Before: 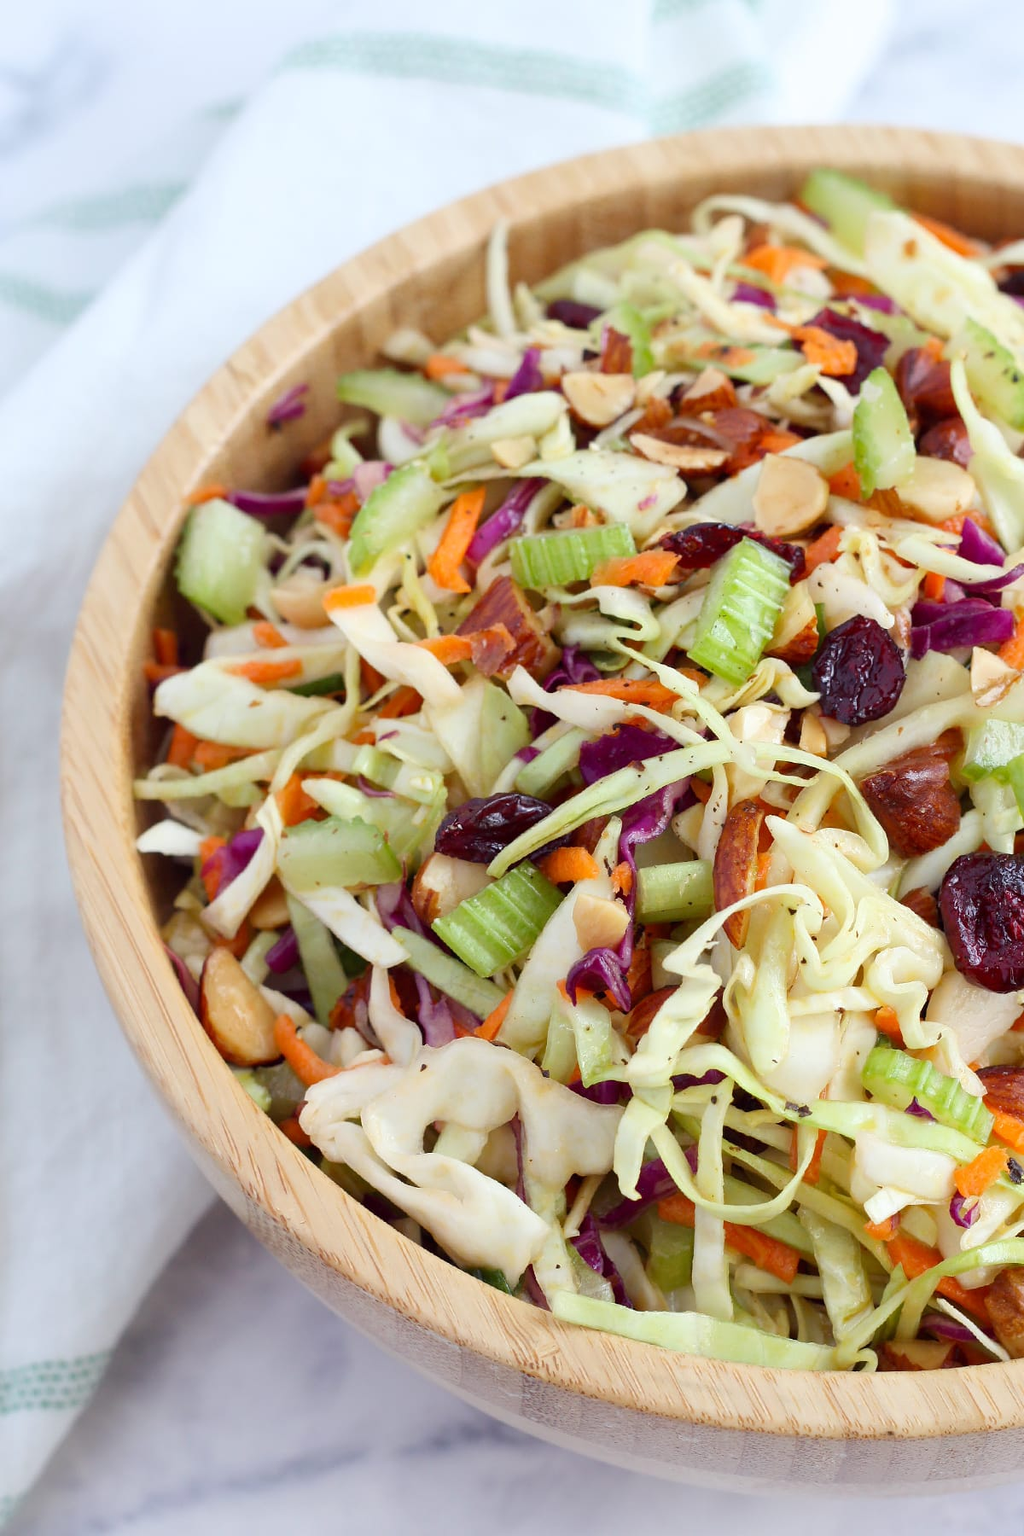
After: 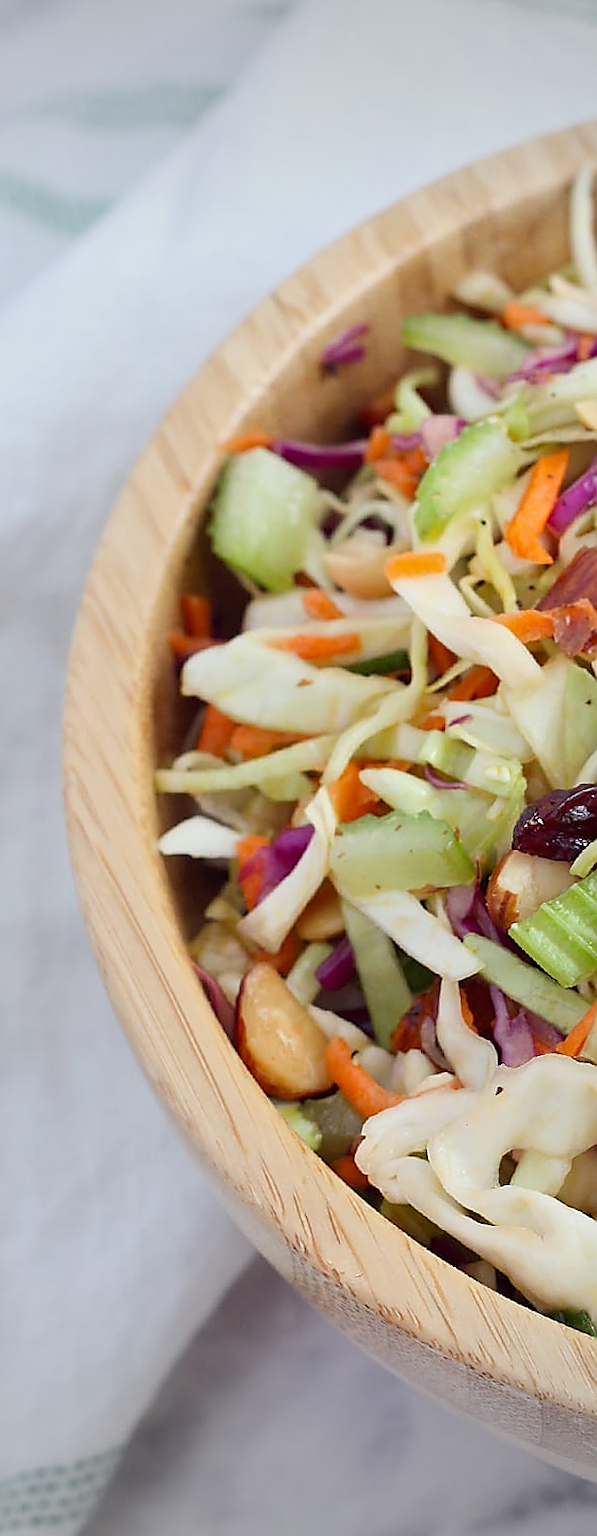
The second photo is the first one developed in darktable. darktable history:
crop: left 0.587%, right 45.588%, bottom 0.086%
sharpen: radius 1.4, amount 1.25, threshold 0.7
vignetting: fall-off start 100%, brightness -0.282, width/height ratio 1.31
rotate and perspective: rotation -0.013°, lens shift (vertical) -0.027, lens shift (horizontal) 0.178, crop left 0.016, crop right 0.989, crop top 0.082, crop bottom 0.918
tone equalizer: -8 EV -0.002 EV, -7 EV 0.005 EV, -6 EV -0.009 EV, -5 EV 0.011 EV, -4 EV -0.012 EV, -3 EV 0.007 EV, -2 EV -0.062 EV, -1 EV -0.293 EV, +0 EV -0.582 EV, smoothing diameter 2%, edges refinement/feathering 20, mask exposure compensation -1.57 EV, filter diffusion 5
